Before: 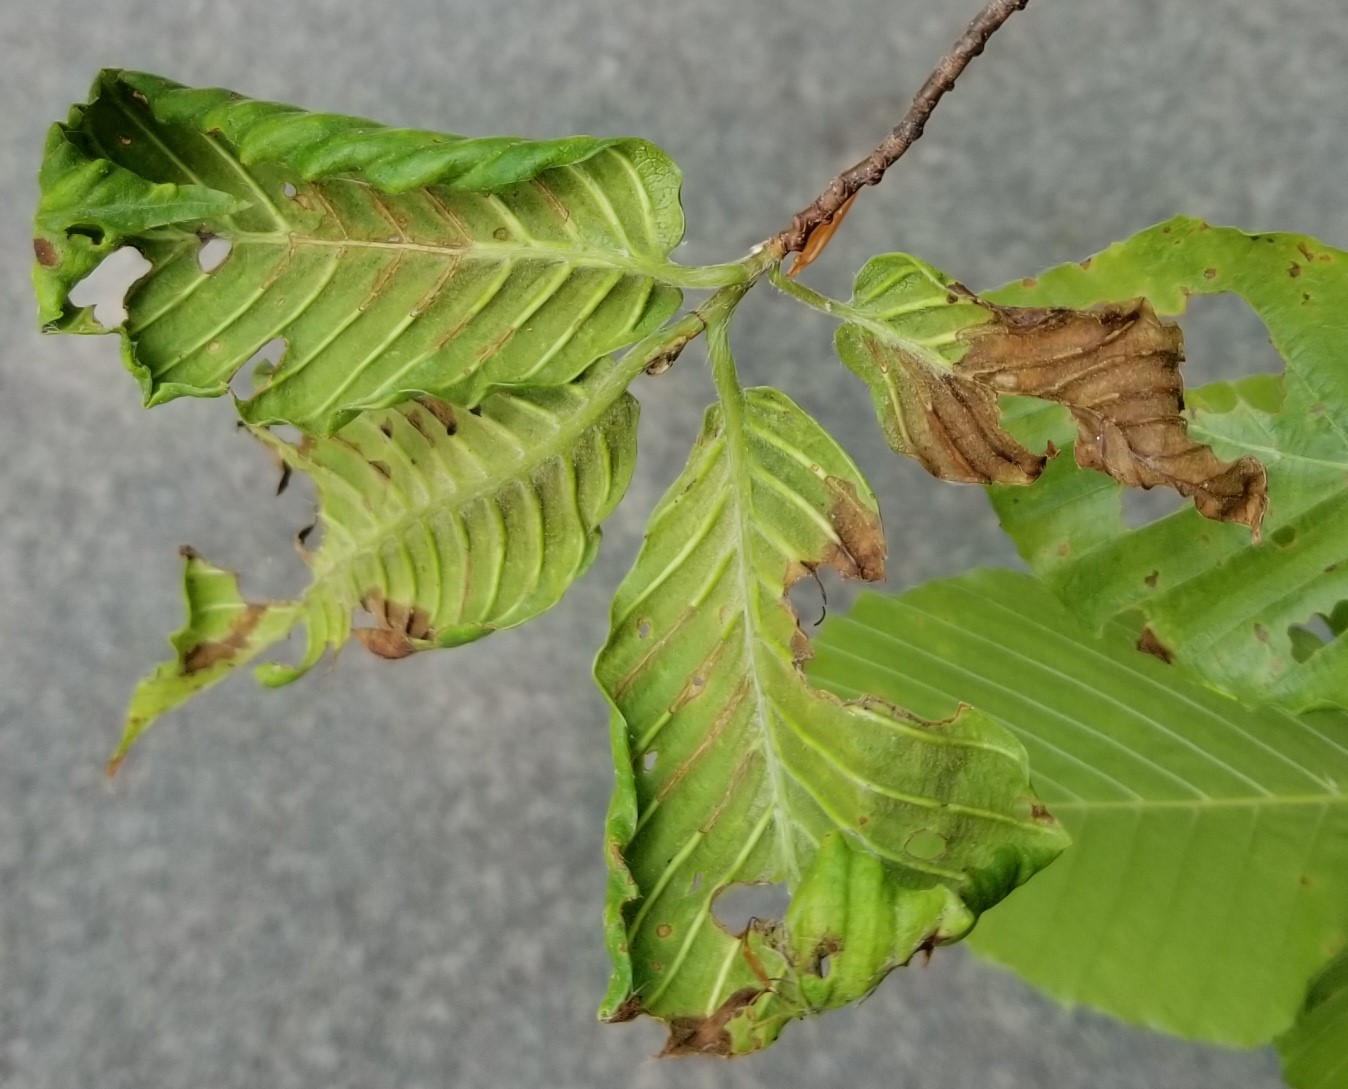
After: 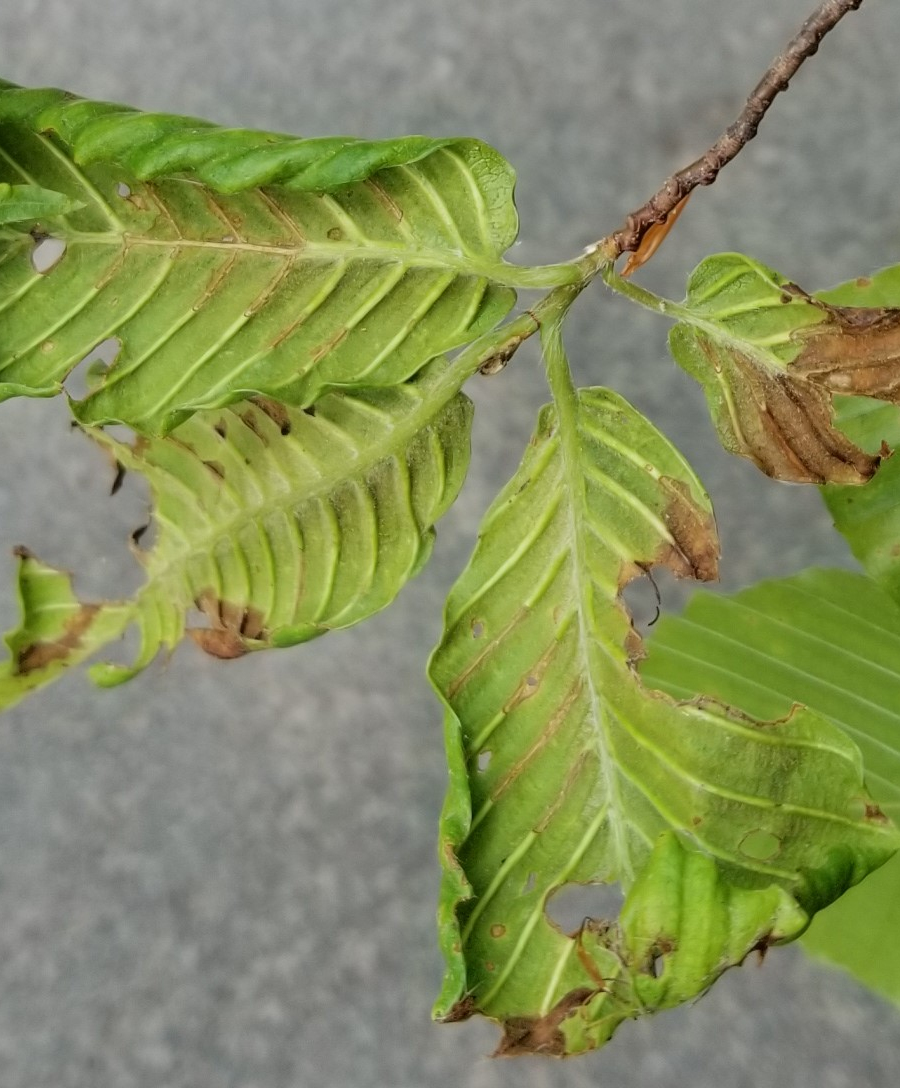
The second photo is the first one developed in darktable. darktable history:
crop and rotate: left 12.337%, right 20.883%
color correction: highlights b* 0.027
